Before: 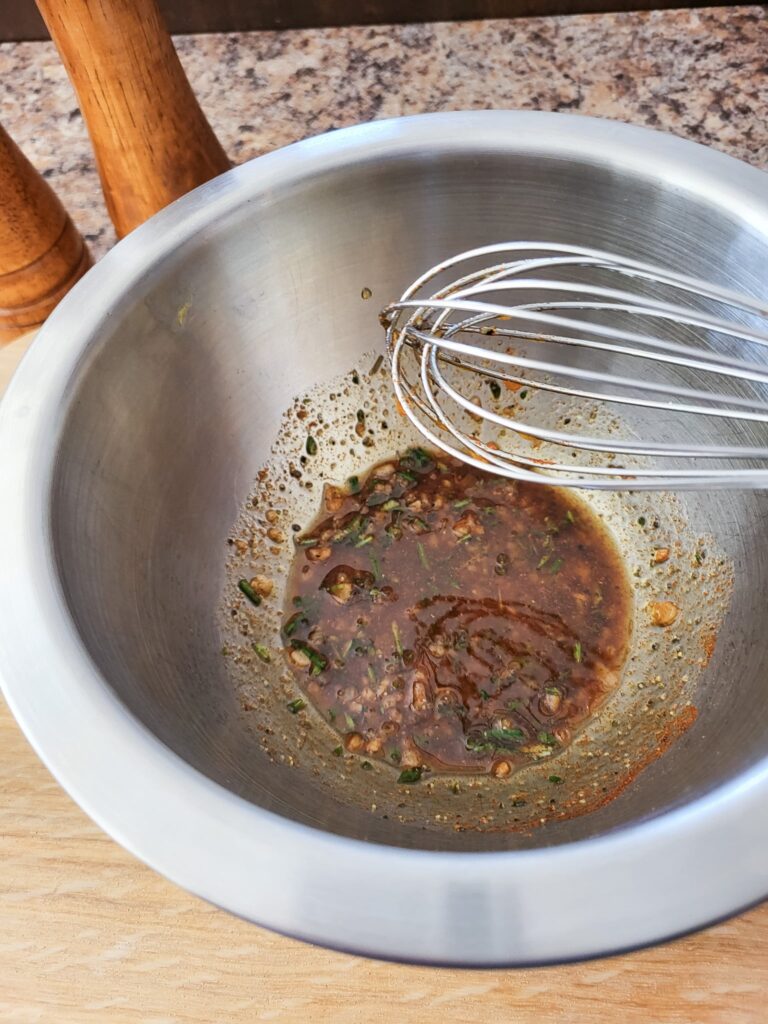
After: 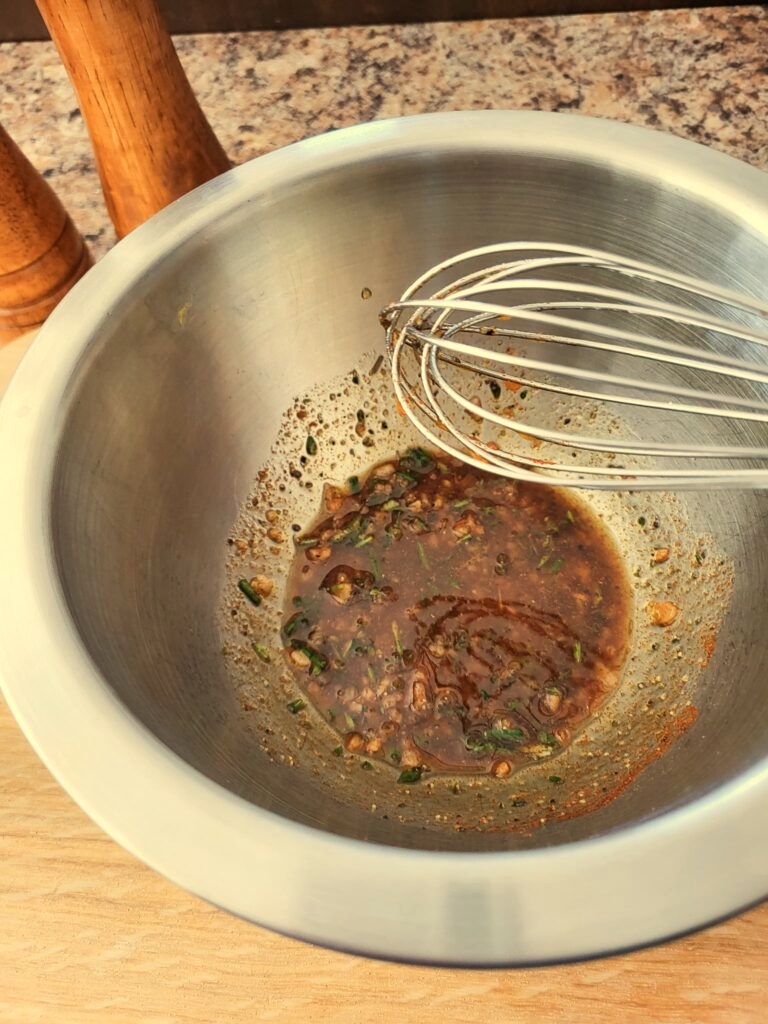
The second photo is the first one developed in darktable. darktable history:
white balance: red 1.08, blue 0.791
